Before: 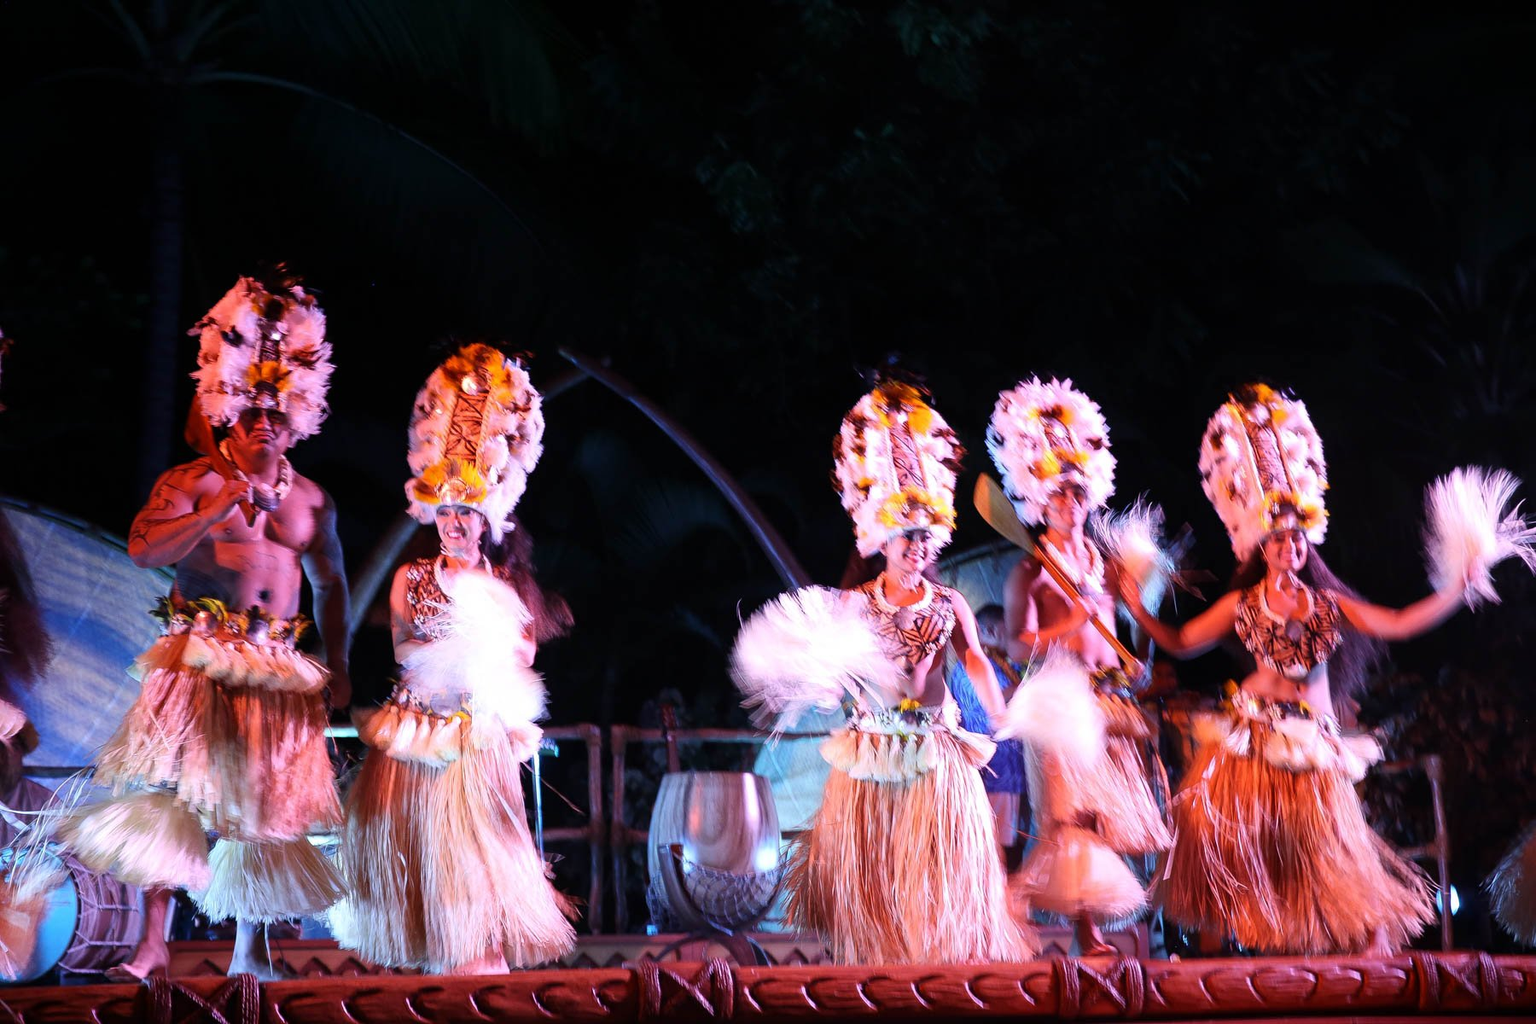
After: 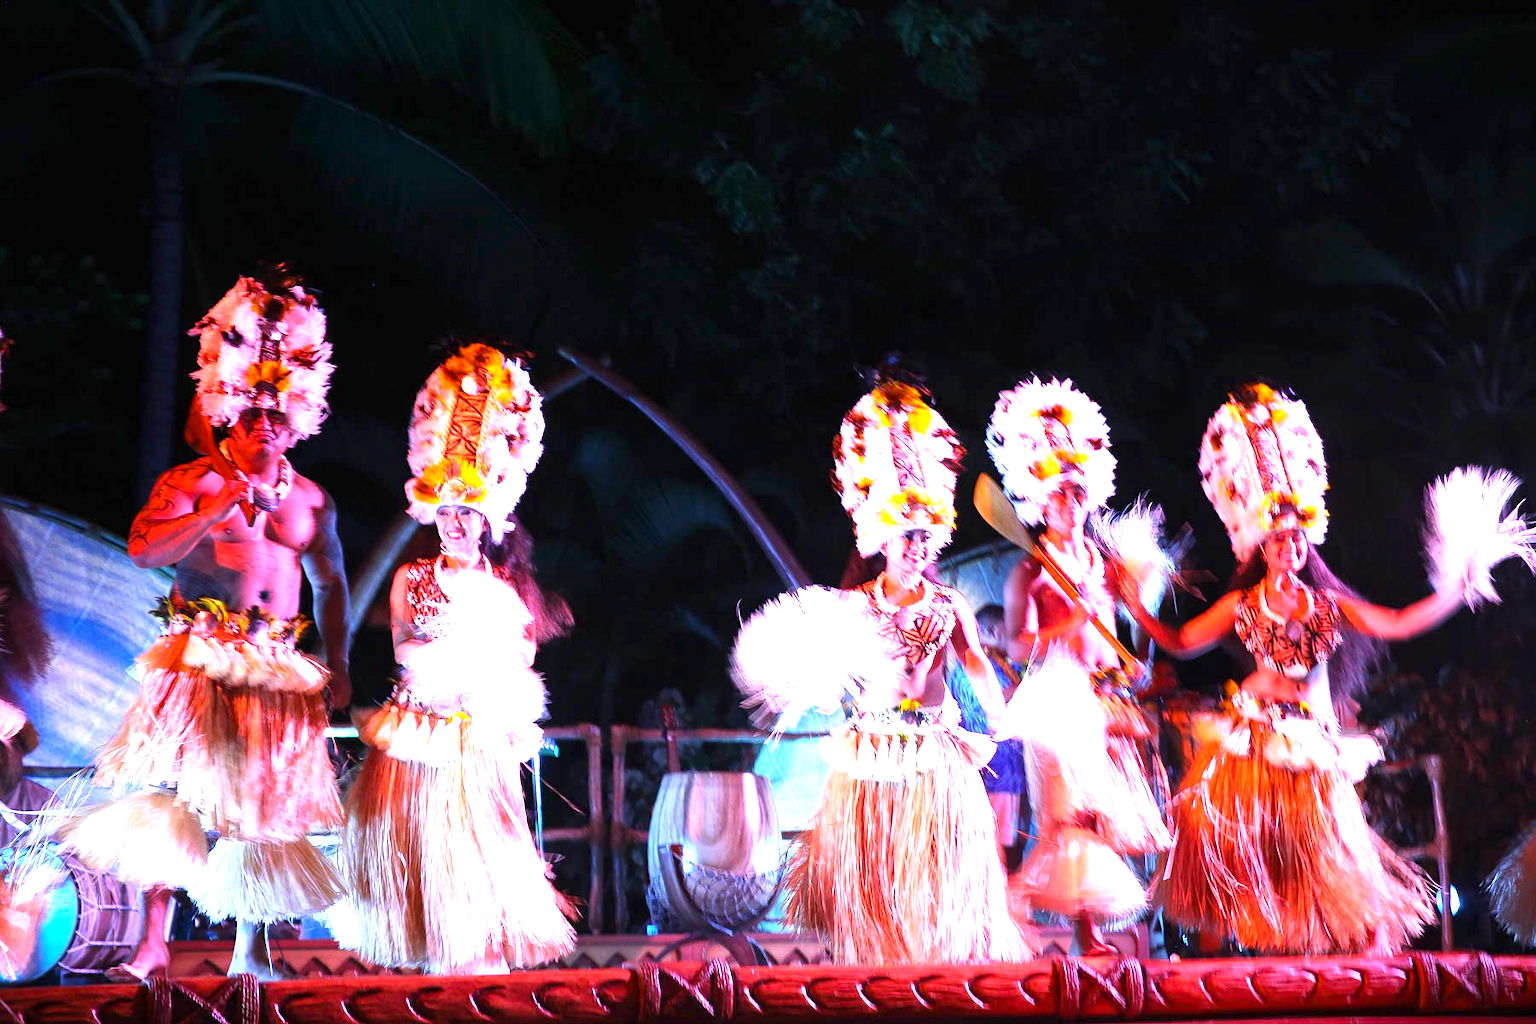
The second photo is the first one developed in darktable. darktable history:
color balance rgb: perceptual saturation grading › global saturation 17.682%
exposure: black level correction 0, exposure 1.275 EV, compensate highlight preservation false
